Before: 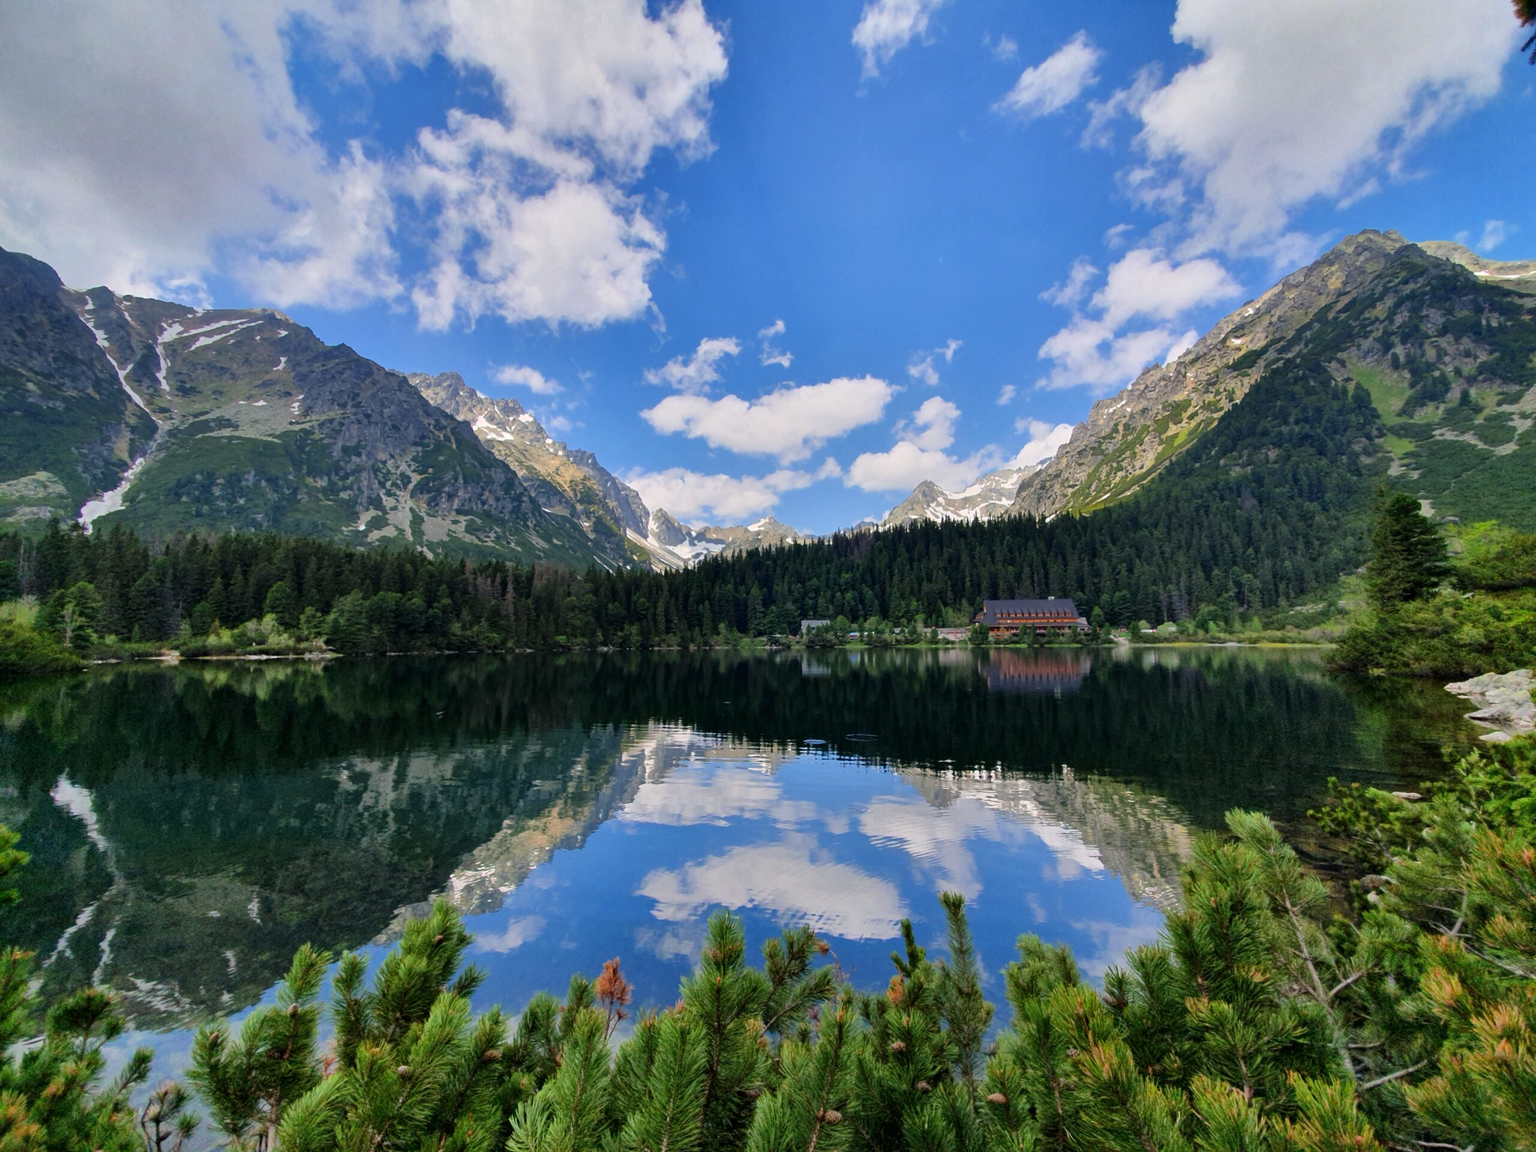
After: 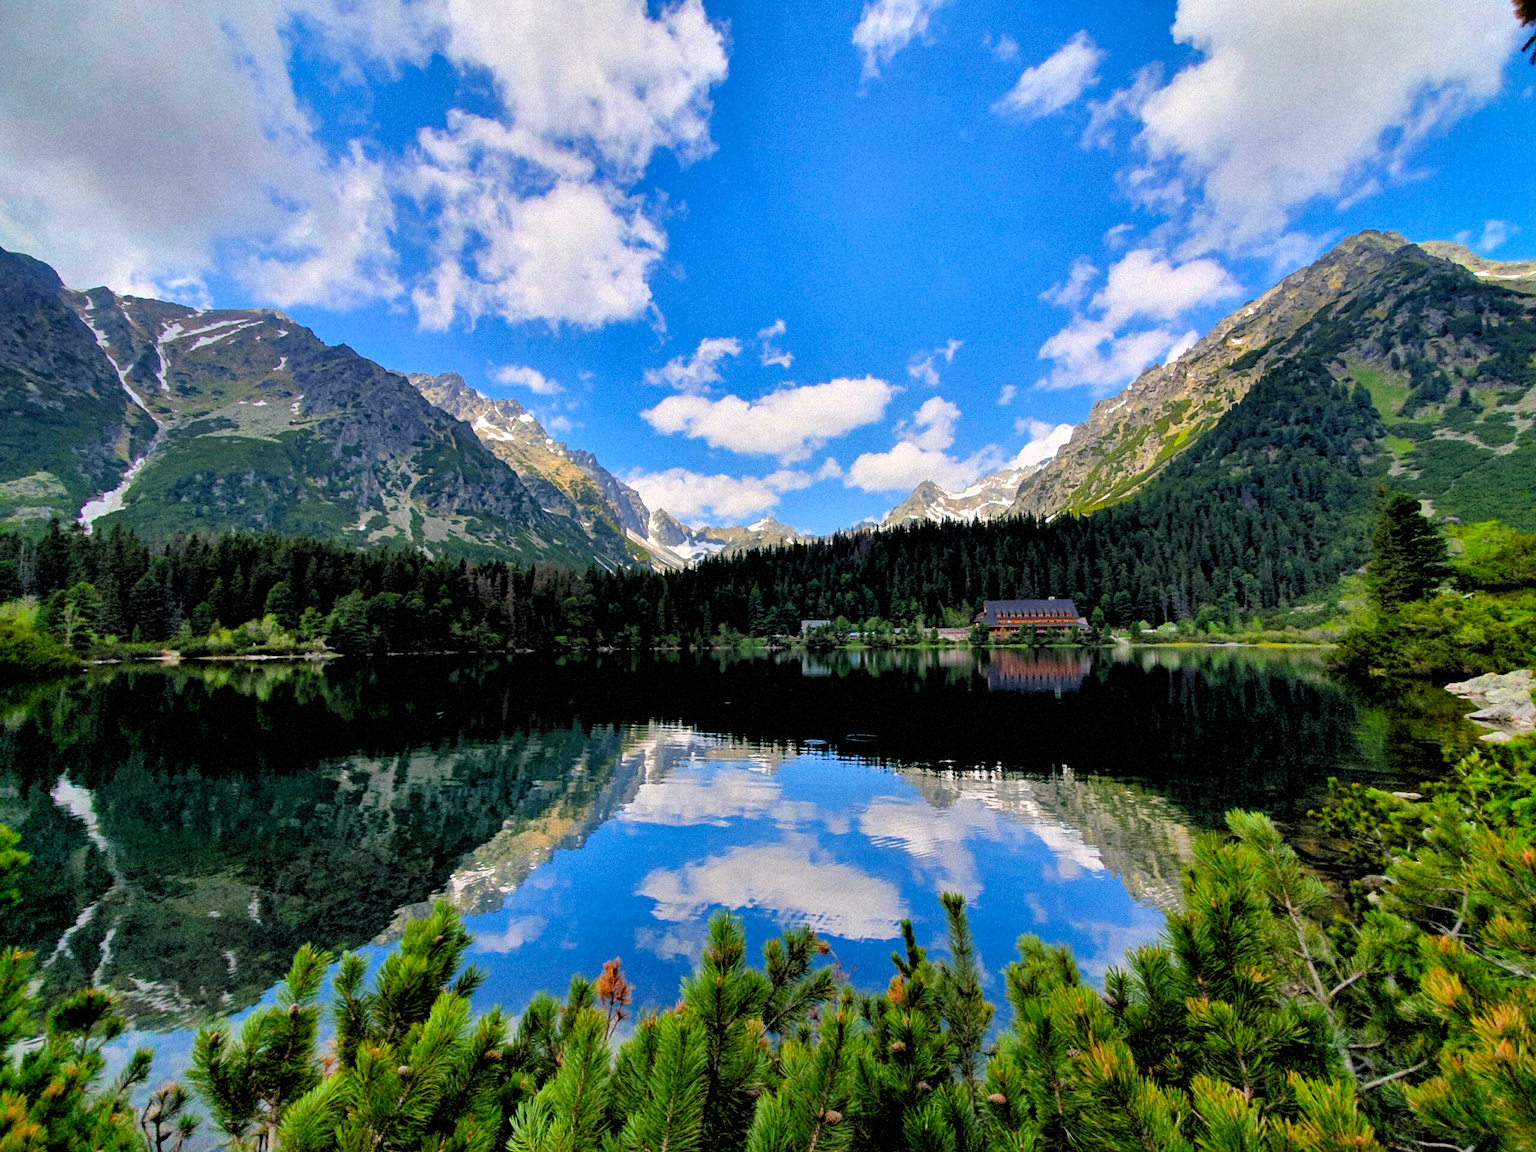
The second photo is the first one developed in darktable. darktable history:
grain: mid-tones bias 0%
color balance: output saturation 120%
rgb levels: levels [[0.013, 0.434, 0.89], [0, 0.5, 1], [0, 0.5, 1]]
haze removal: compatibility mode true, adaptive false
